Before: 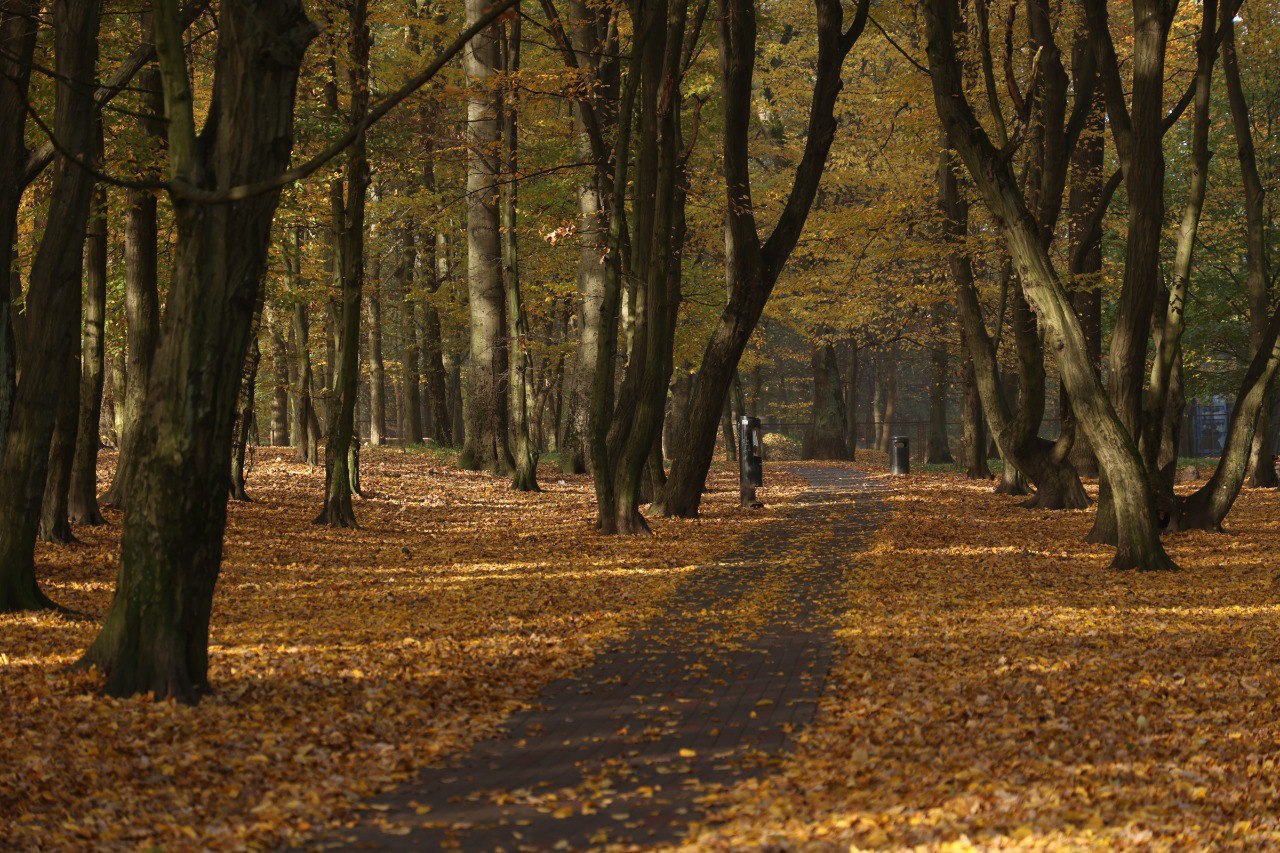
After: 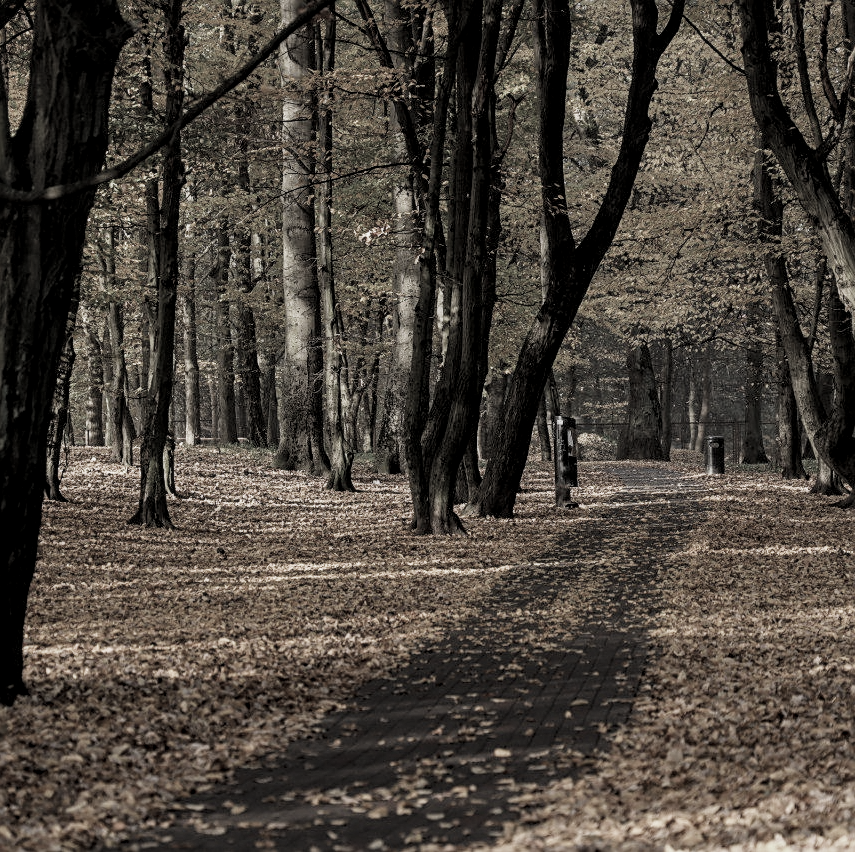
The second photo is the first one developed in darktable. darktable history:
local contrast: detail 130%
exposure: black level correction 0.001, exposure 0.299 EV, compensate highlight preservation false
crop and rotate: left 14.495%, right 18.646%
sharpen: on, module defaults
filmic rgb: black relative exposure -7.65 EV, white relative exposure 4.56 EV, hardness 3.61, add noise in highlights 0.002, color science v3 (2019), use custom middle-gray values true, contrast in highlights soft
color correction: highlights b* 0.044, saturation 0.288
